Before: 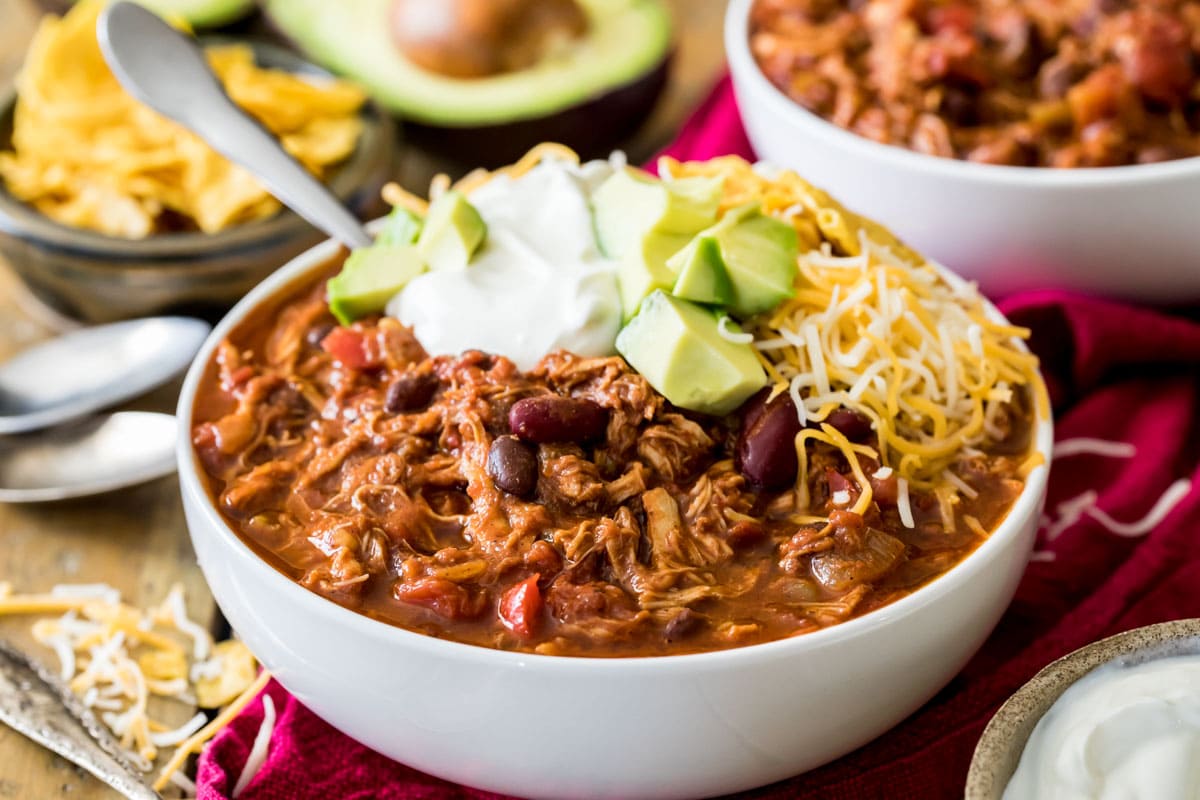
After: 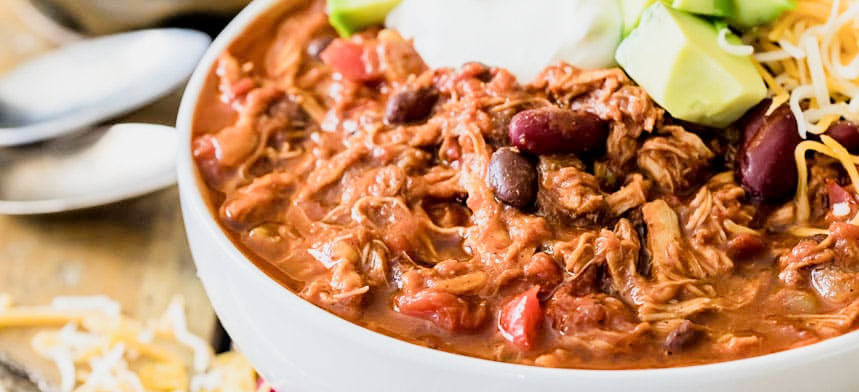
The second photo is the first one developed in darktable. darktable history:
exposure: exposure 1 EV, compensate exposure bias true, compensate highlight preservation false
sharpen: amount 0.215
crop: top 36.065%, right 28.381%, bottom 14.906%
filmic rgb: black relative exposure -7.65 EV, white relative exposure 4.56 EV, hardness 3.61
